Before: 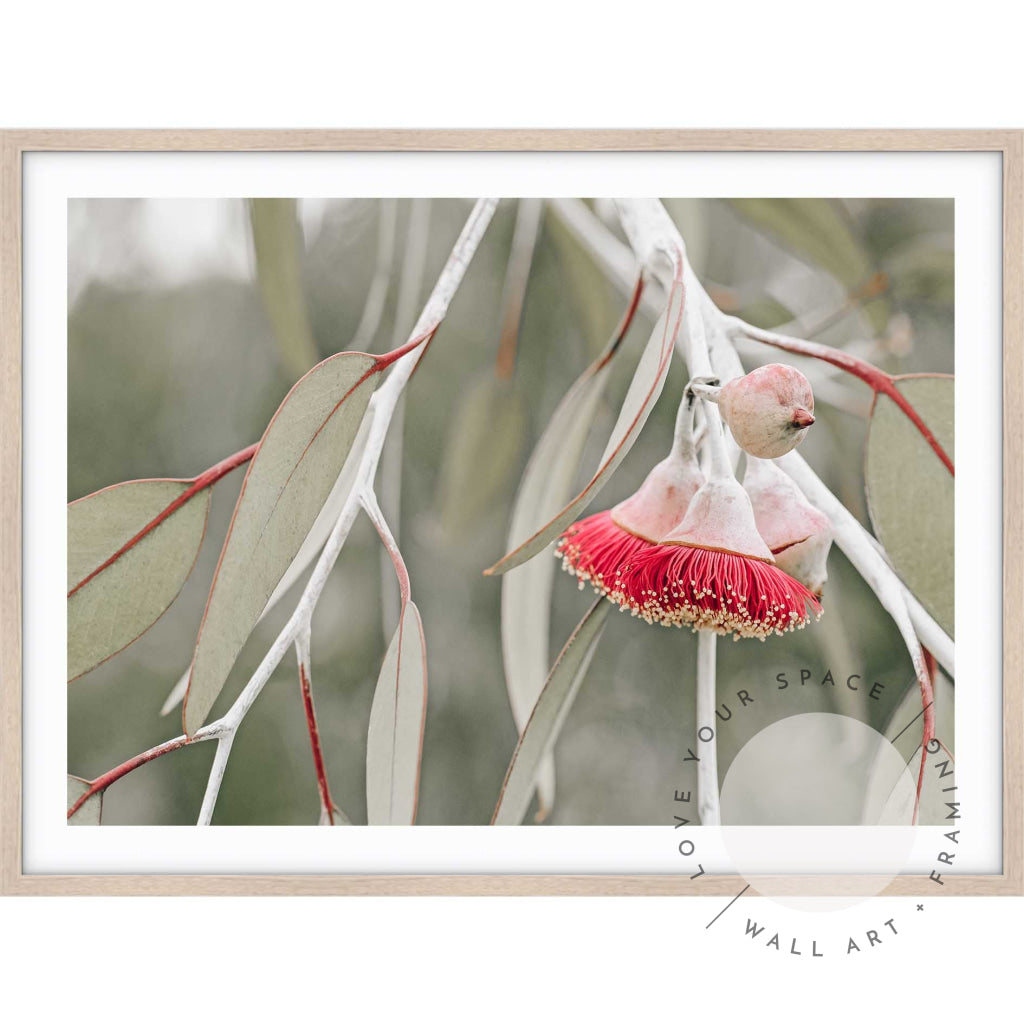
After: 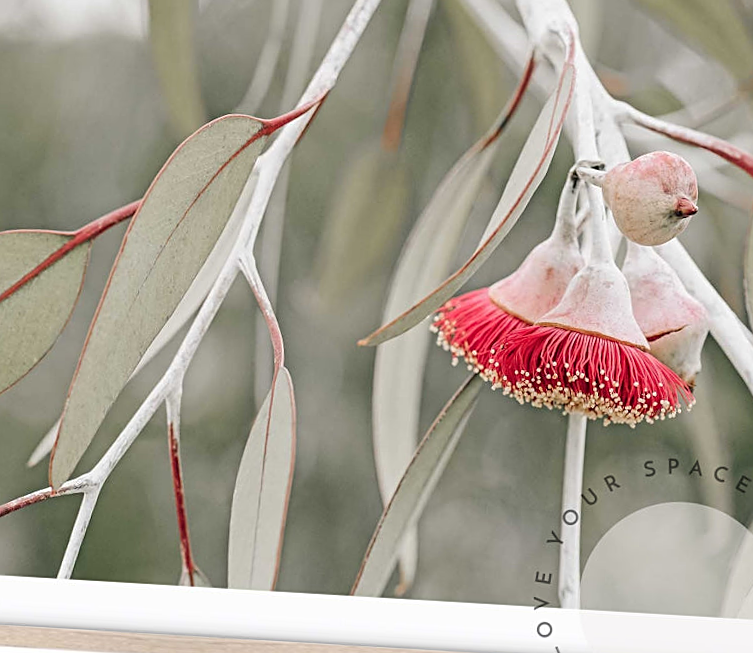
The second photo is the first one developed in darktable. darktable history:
crop and rotate: angle -3.37°, left 9.79%, top 20.73%, right 12.42%, bottom 11.82%
sharpen: on, module defaults
